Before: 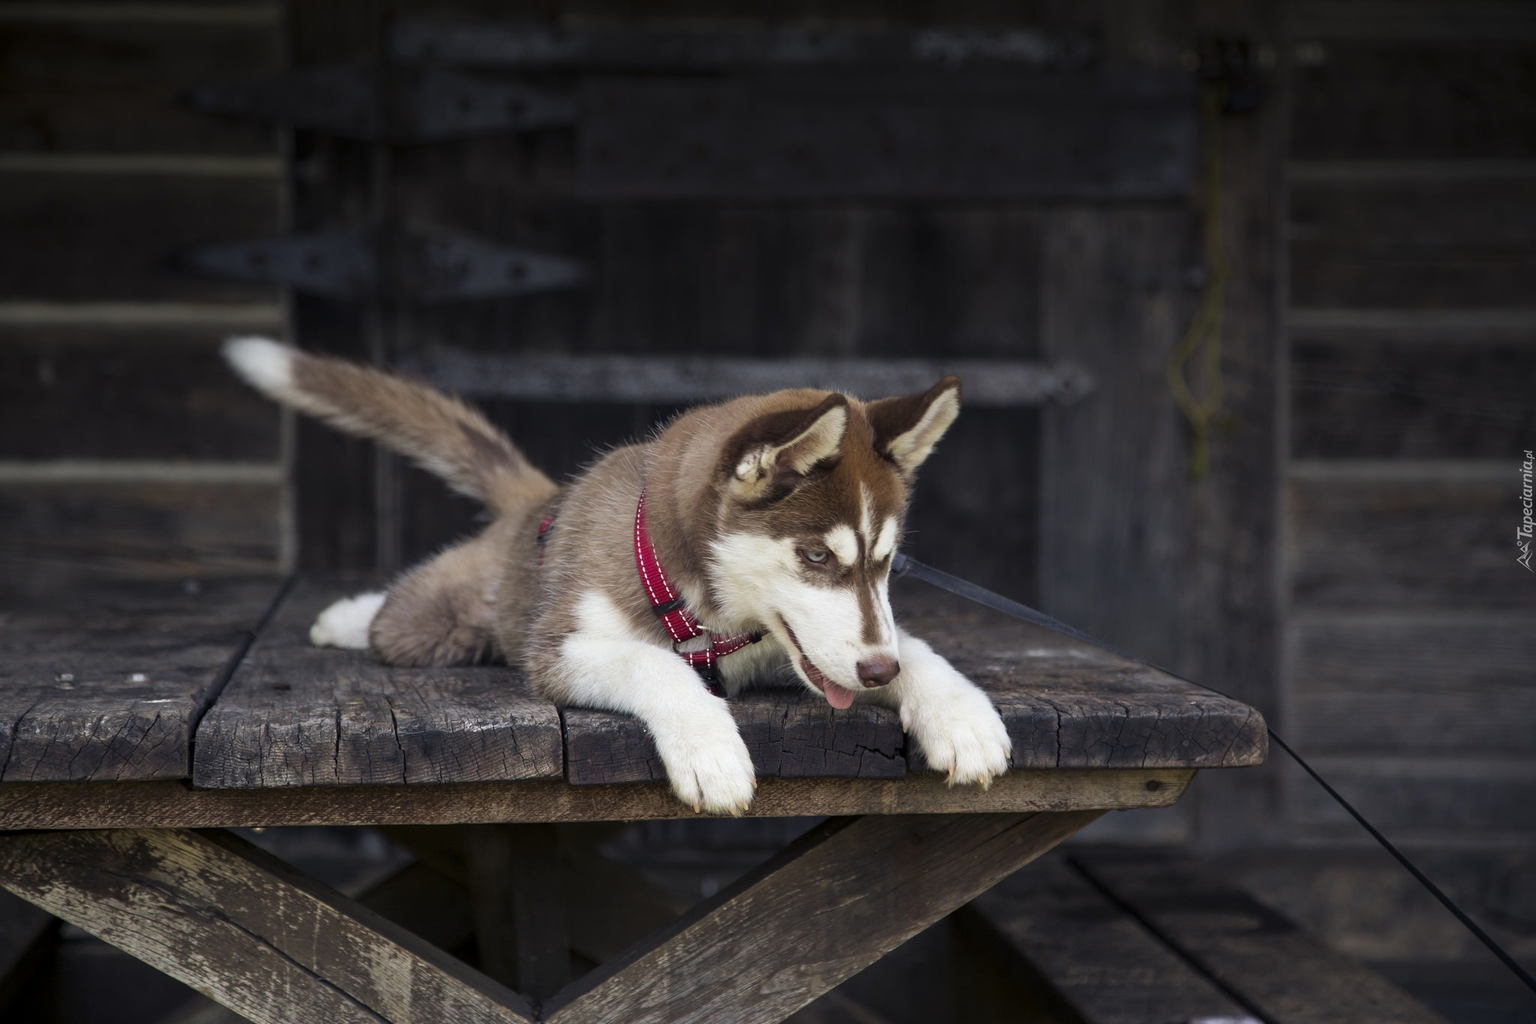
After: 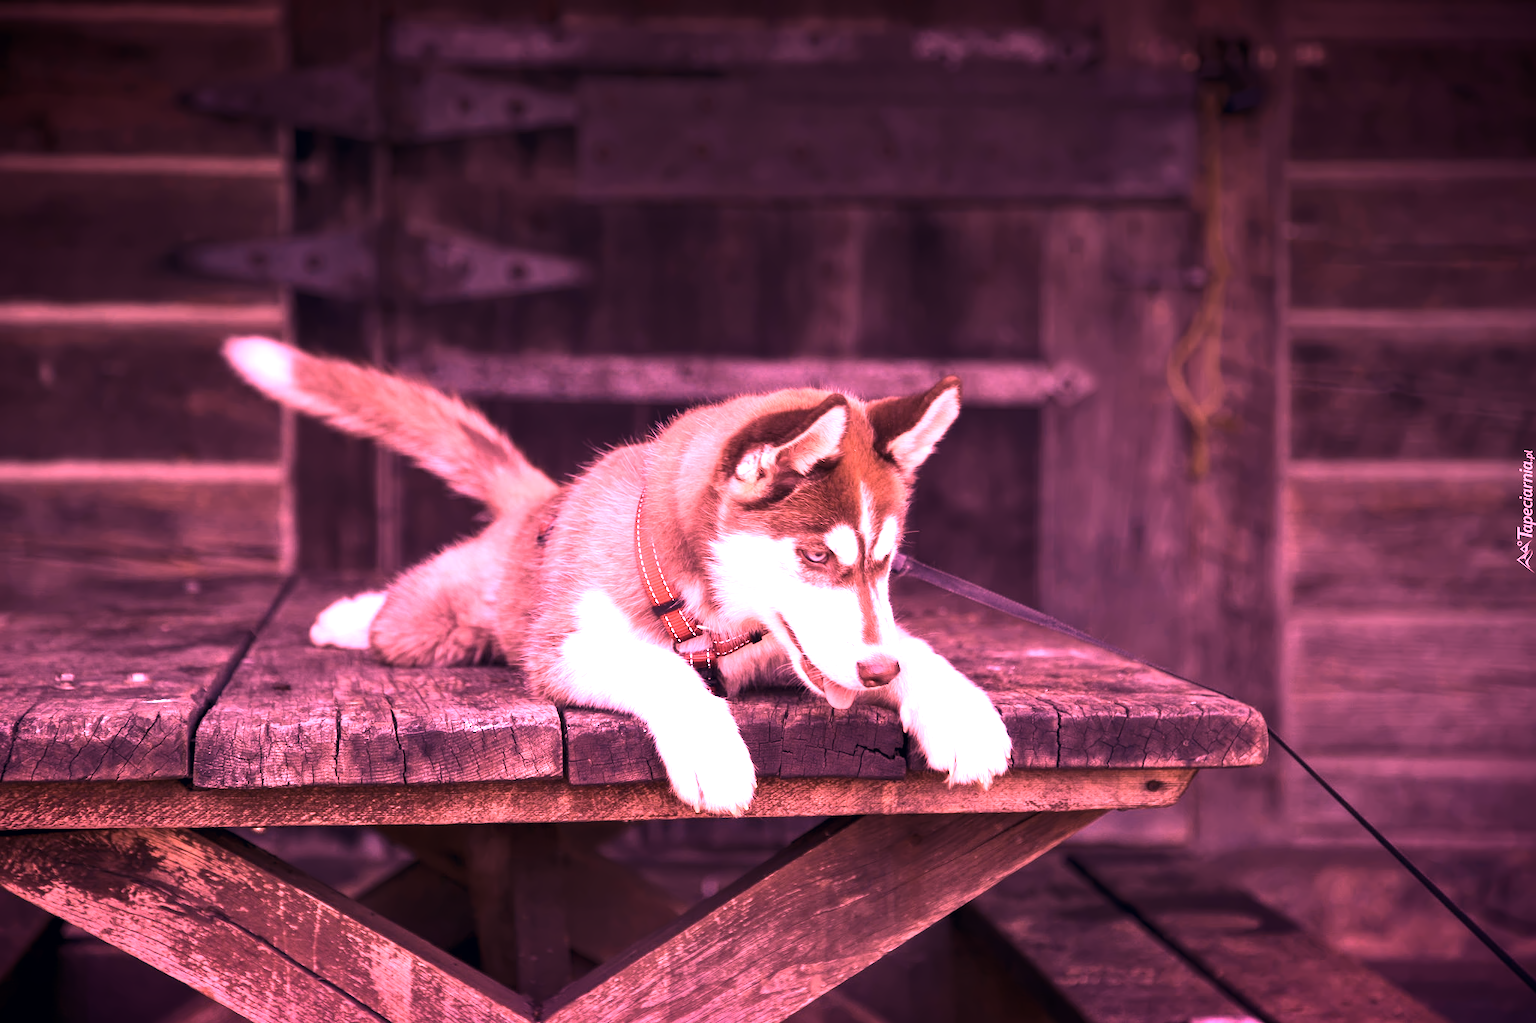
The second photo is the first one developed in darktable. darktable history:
denoise (profiled): patch size 4, strength 0.75, central pixel weight 0, a [0, 0, 0], b [0, 0, 0], mode non-local means, y [[0, 0, 0.5 ×5] ×4, [0.5 ×7], [0.5 ×7]], fix various bugs in algorithm false, upgrade profiled transform false, color mode RGB, compensate highlight preservation false | blend: blend mode normal, opacity 100%; mask: uniform (no mask)
shadows and highlights: shadows 30.86, highlights 0, soften with gaussian | blend: blend mode normal, opacity 67%; mask: uniform (no mask)
exposure: black level correction 0.001, compensate highlight preservation false
contrast brightness saturation: contrast 0.07
white balance: red 2.386, blue 1.474
color balance: mode lift, gamma, gain (sRGB)
color zones: curves: ch0 [(0, 0.558) (0.143, 0.559) (0.286, 0.529) (0.429, 0.505) (0.571, 0.5) (0.714, 0.5) (0.857, 0.5) (1, 0.558)]; ch1 [(0, 0.469) (0.01, 0.469) (0.12, 0.446) (0.248, 0.469) (0.5, 0.5) (0.748, 0.5) (0.99, 0.469) (1, 0.469)]
vignetting: fall-off start 98.29%, fall-off radius 100%, brightness -1, saturation 0.5, width/height ratio 1.428
color correction: highlights a* 0.207, highlights b* 2.7, shadows a* -0.874, shadows b* -4.78
tone curve: curves: ch0 [(0, 0) (0.265, 0.253) (0.732, 0.751) (1, 1)], color space Lab, linked channels, preserve colors none | blend: blend mode normal, opacity 66%; mask: uniform (no mask)
